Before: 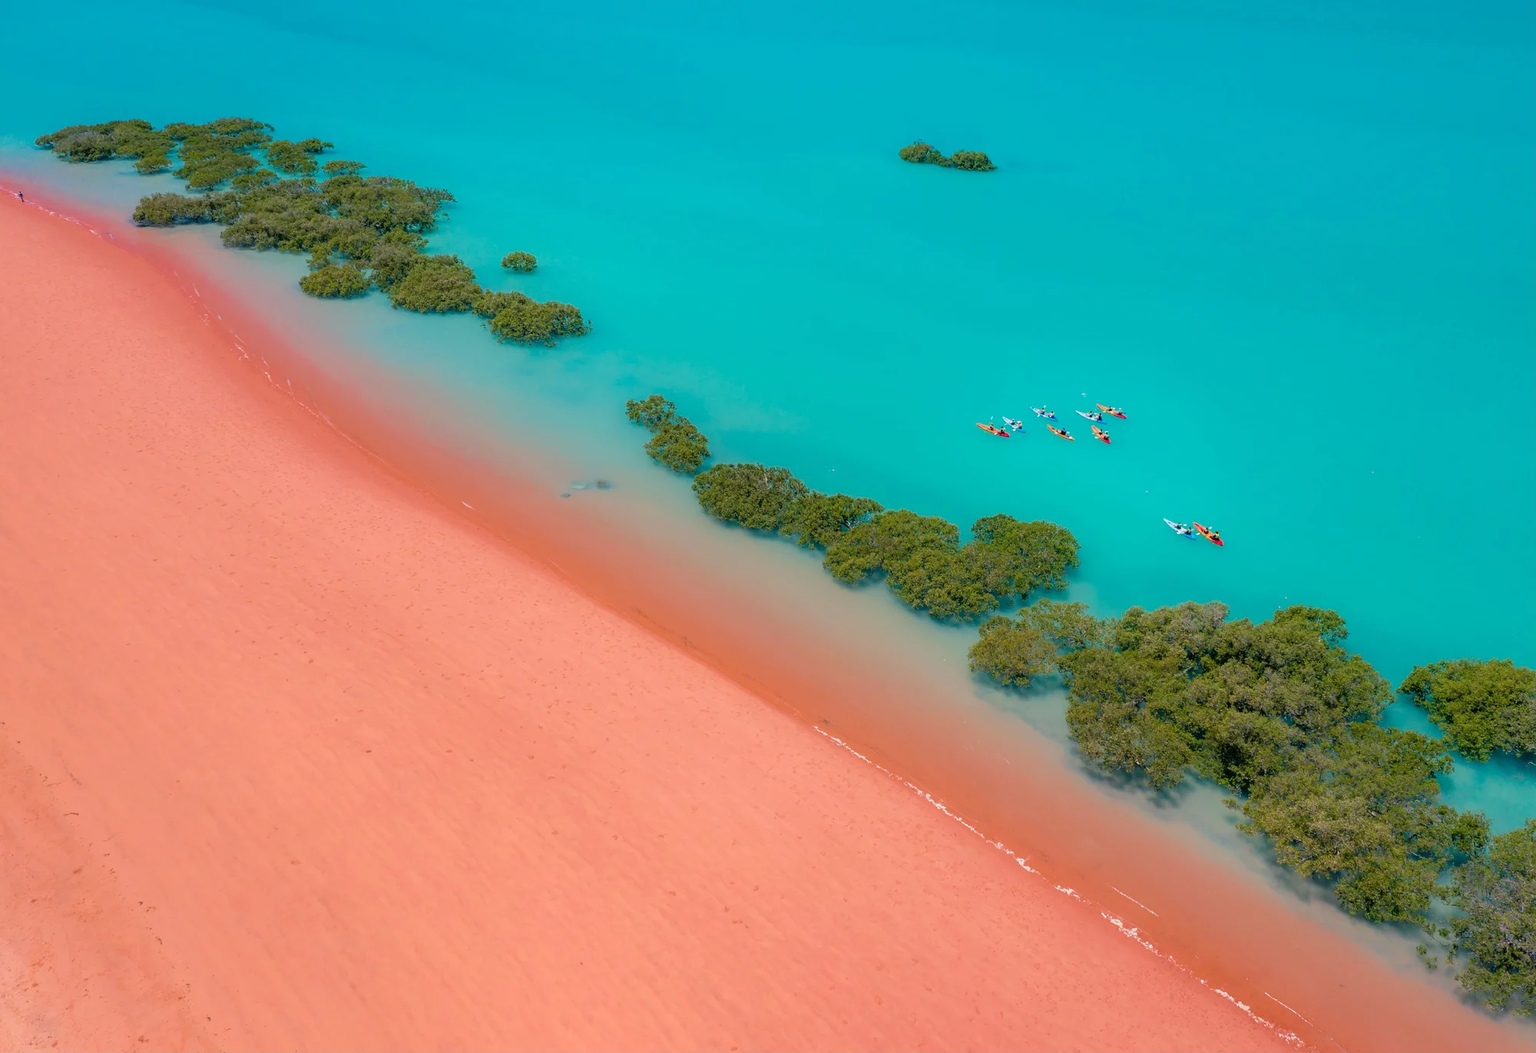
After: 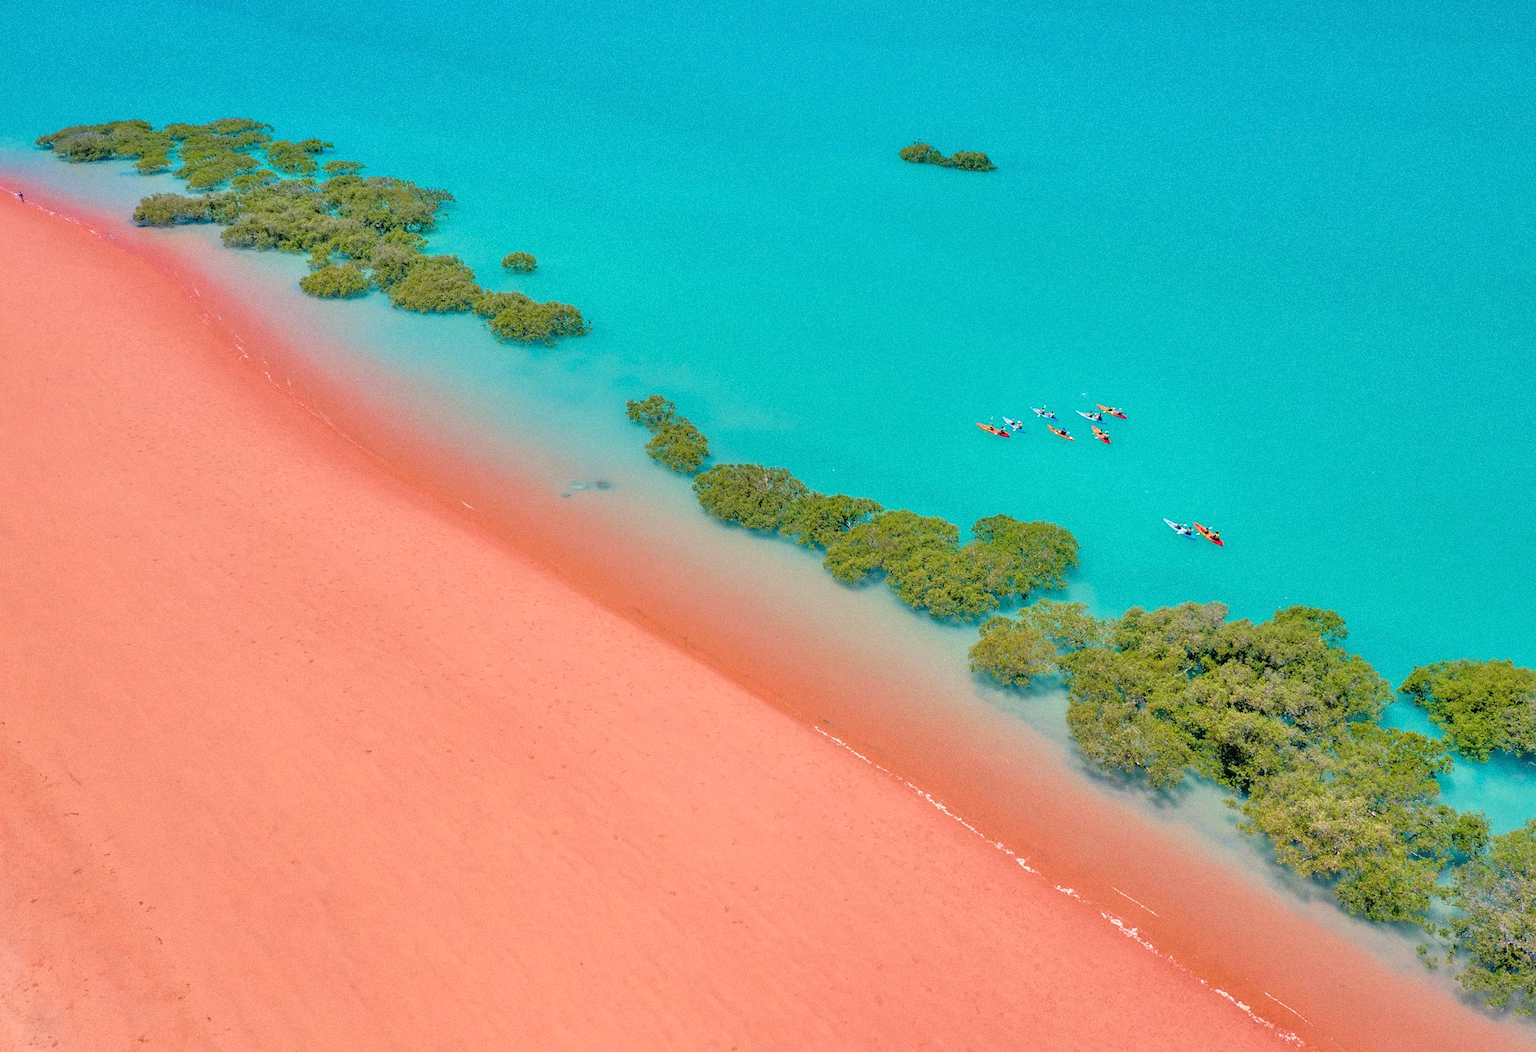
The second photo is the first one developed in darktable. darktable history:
grain: coarseness 0.09 ISO
tone equalizer: -7 EV 0.15 EV, -6 EV 0.6 EV, -5 EV 1.15 EV, -4 EV 1.33 EV, -3 EV 1.15 EV, -2 EV 0.6 EV, -1 EV 0.15 EV, mask exposure compensation -0.5 EV
